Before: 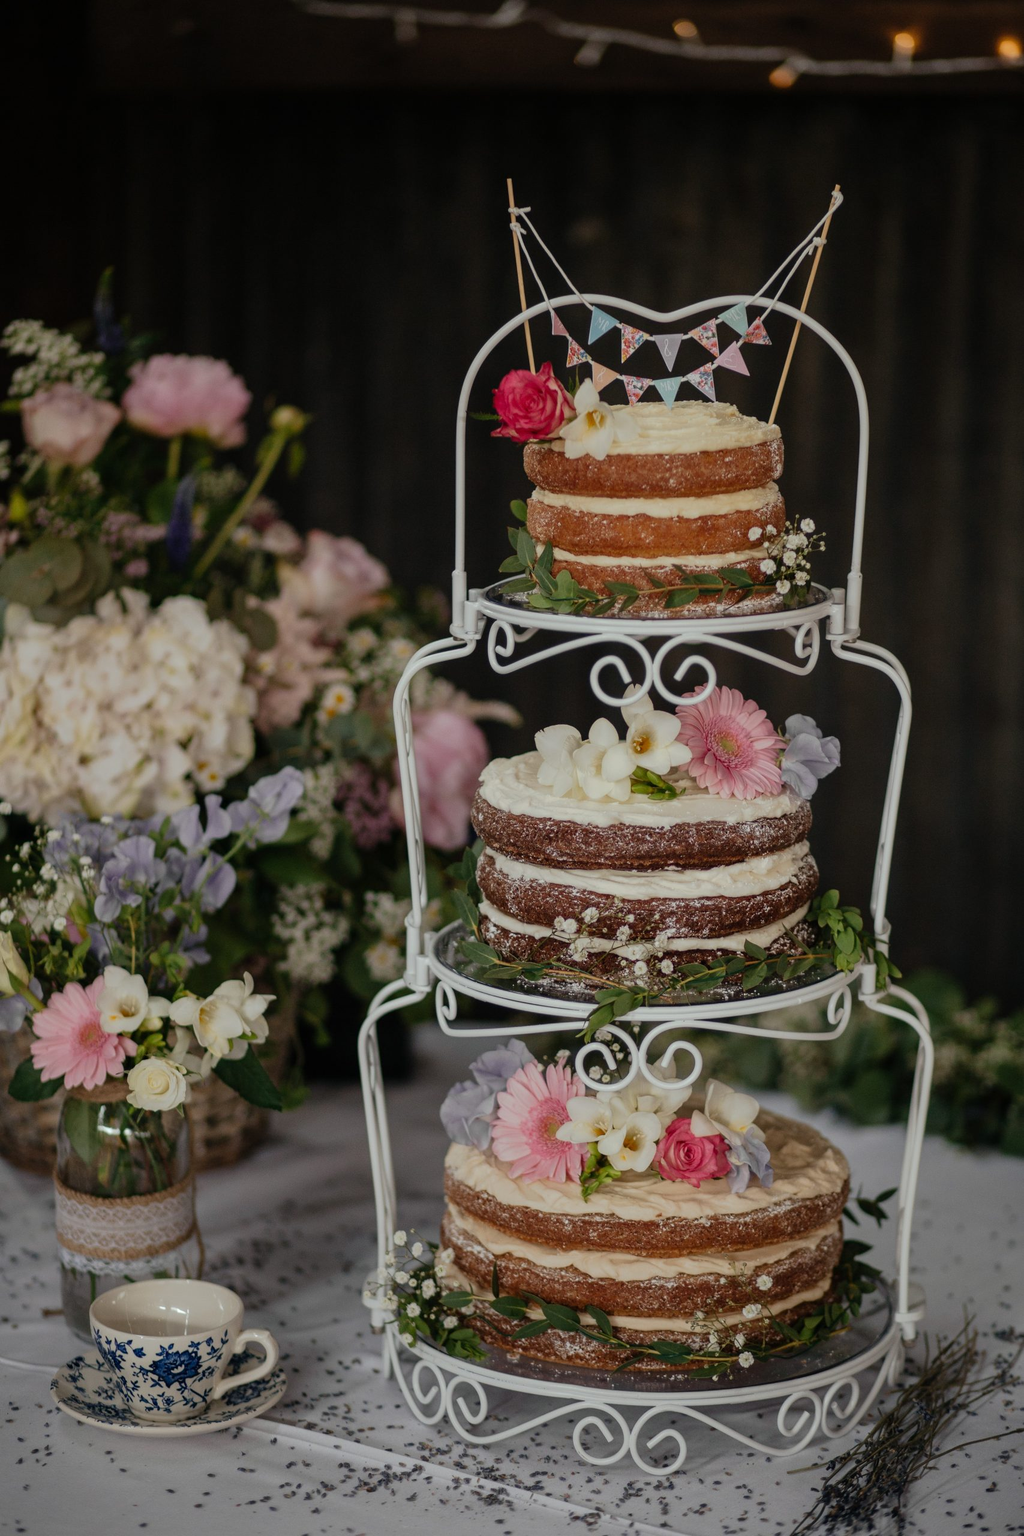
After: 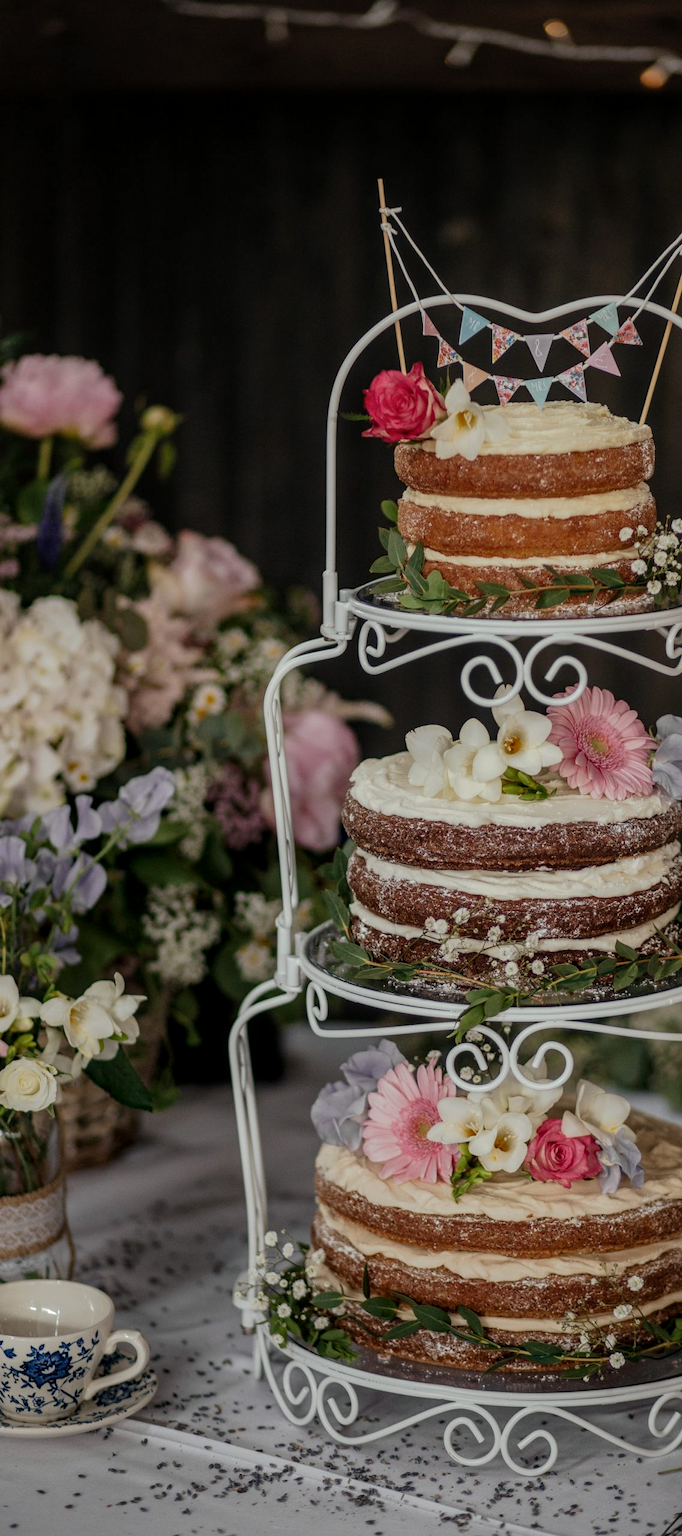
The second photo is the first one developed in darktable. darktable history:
crop and rotate: left 12.673%, right 20.66%
tone equalizer: on, module defaults
local contrast: on, module defaults
